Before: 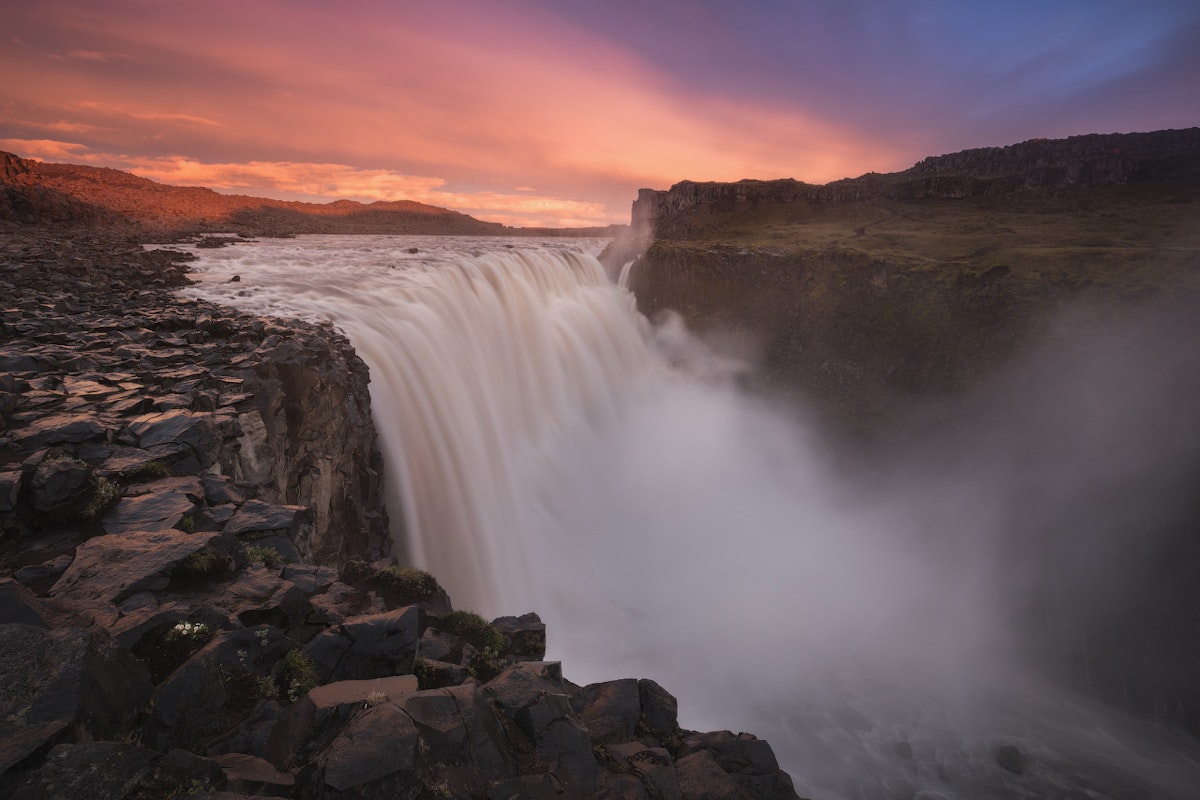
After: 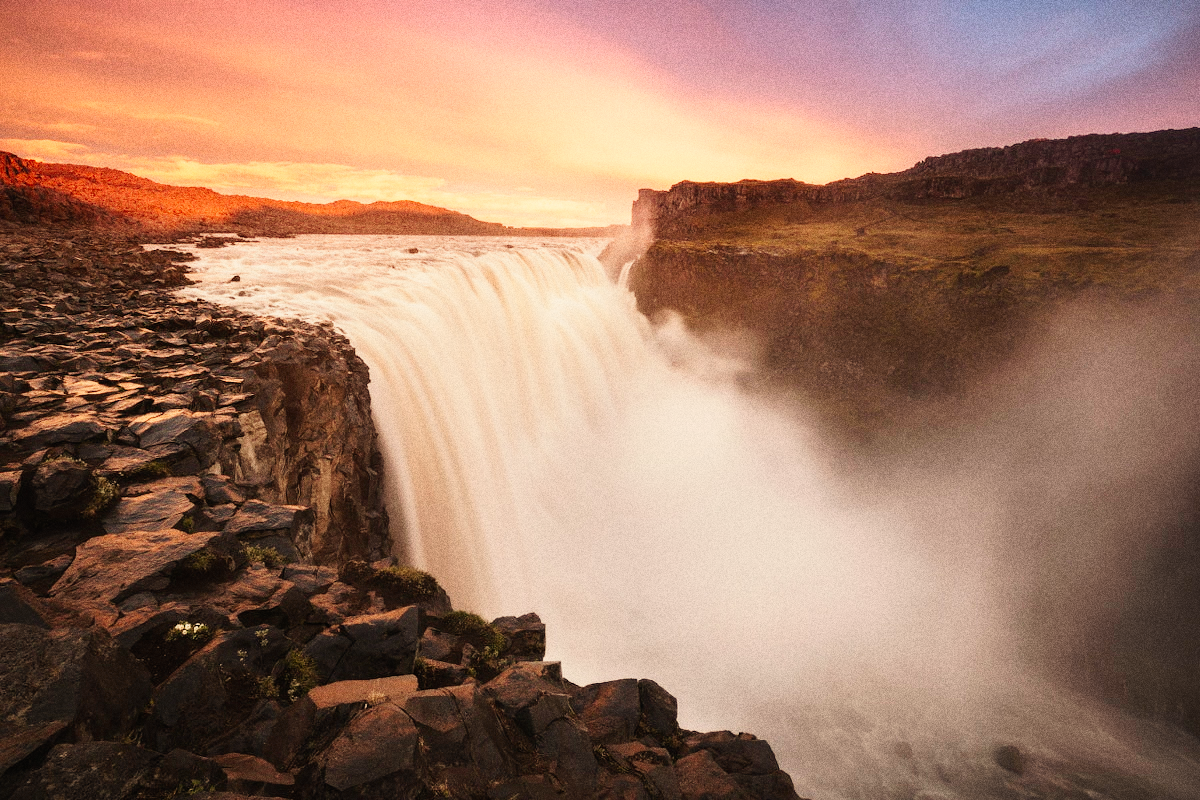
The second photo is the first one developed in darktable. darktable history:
base curve: curves: ch0 [(0, 0) (0, 0.001) (0.001, 0.001) (0.004, 0.002) (0.007, 0.004) (0.015, 0.013) (0.033, 0.045) (0.052, 0.096) (0.075, 0.17) (0.099, 0.241) (0.163, 0.42) (0.219, 0.55) (0.259, 0.616) (0.327, 0.722) (0.365, 0.765) (0.522, 0.873) (0.547, 0.881) (0.689, 0.919) (0.826, 0.952) (1, 1)], preserve colors none
grain: coarseness 0.09 ISO, strength 40%
white balance: red 1.138, green 0.996, blue 0.812
